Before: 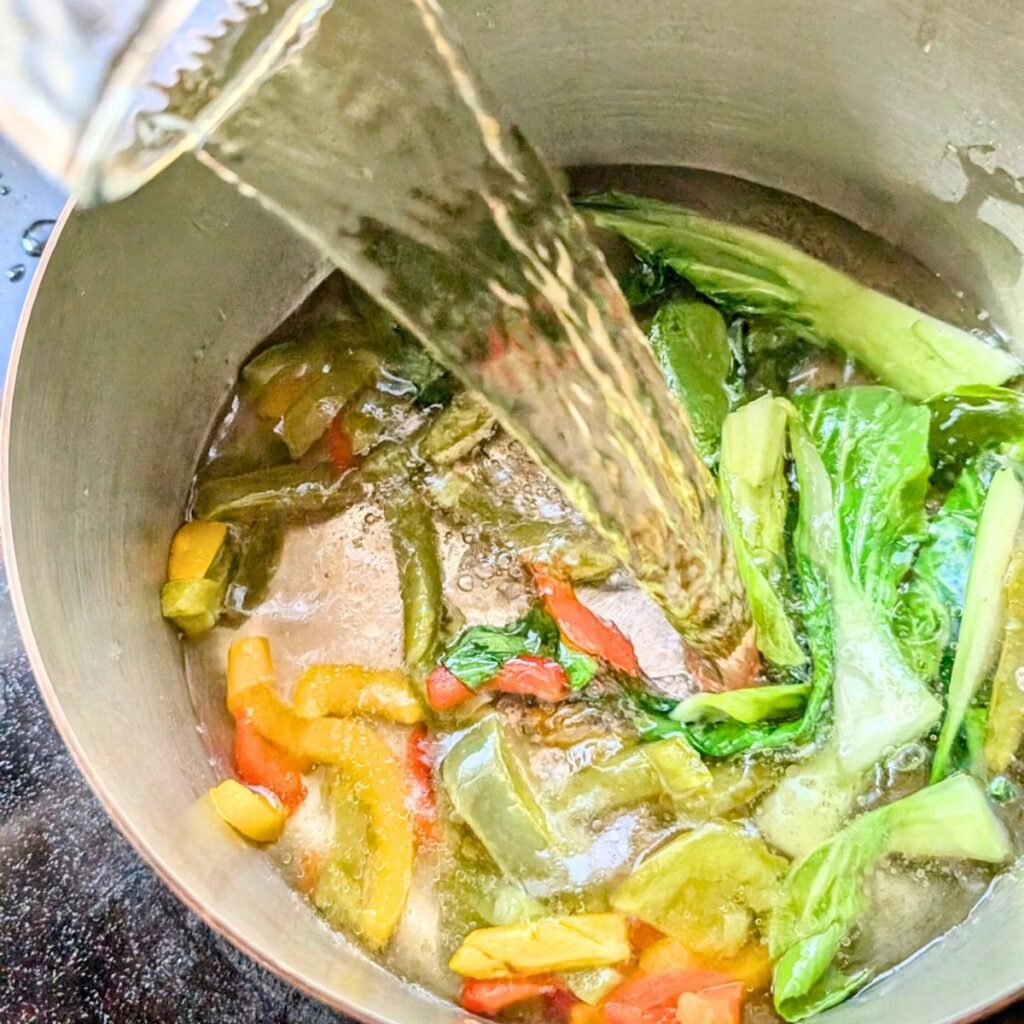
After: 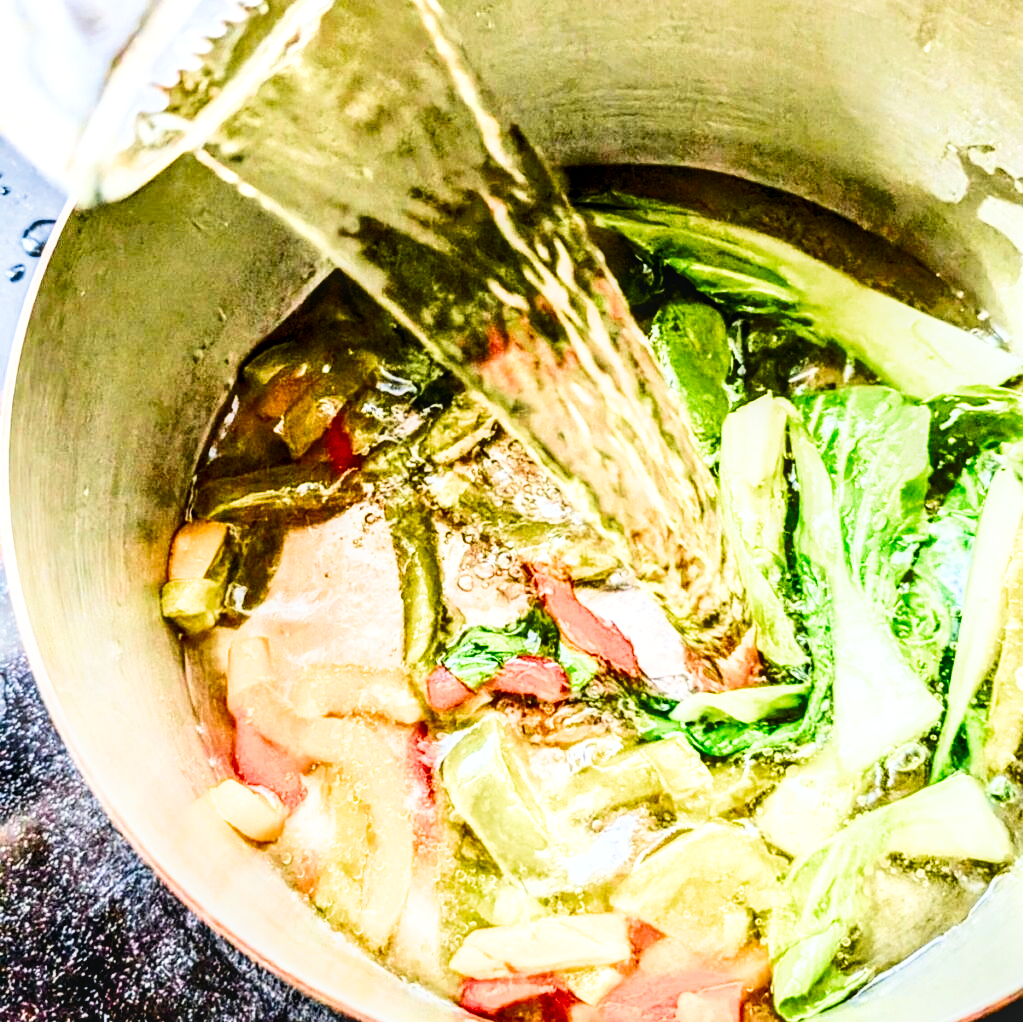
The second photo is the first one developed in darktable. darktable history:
crop: top 0.05%, bottom 0.098%
local contrast: on, module defaults
shadows and highlights: radius 264.75, soften with gaussian
contrast brightness saturation: contrast 0.07, brightness -0.13, saturation 0.06
exposure: black level correction -0.005, exposure 0.622 EV, compensate highlight preservation false
tone curve: curves: ch0 [(0, 0) (0.227, 0.17) (0.766, 0.774) (1, 1)]; ch1 [(0, 0) (0.114, 0.127) (0.437, 0.452) (0.498, 0.495) (0.579, 0.602) (1, 1)]; ch2 [(0, 0) (0.233, 0.259) (0.493, 0.492) (0.568, 0.596) (1, 1)], color space Lab, independent channels, preserve colors none
filmic rgb: black relative exposure -7.75 EV, white relative exposure 4.4 EV, threshold 3 EV, target black luminance 0%, hardness 3.76, latitude 50.51%, contrast 1.074, highlights saturation mix 10%, shadows ↔ highlights balance -0.22%, color science v4 (2020), enable highlight reconstruction true
tone equalizer: -8 EV -1.08 EV, -7 EV -1.01 EV, -6 EV -0.867 EV, -5 EV -0.578 EV, -3 EV 0.578 EV, -2 EV 0.867 EV, -1 EV 1.01 EV, +0 EV 1.08 EV, edges refinement/feathering 500, mask exposure compensation -1.57 EV, preserve details no
